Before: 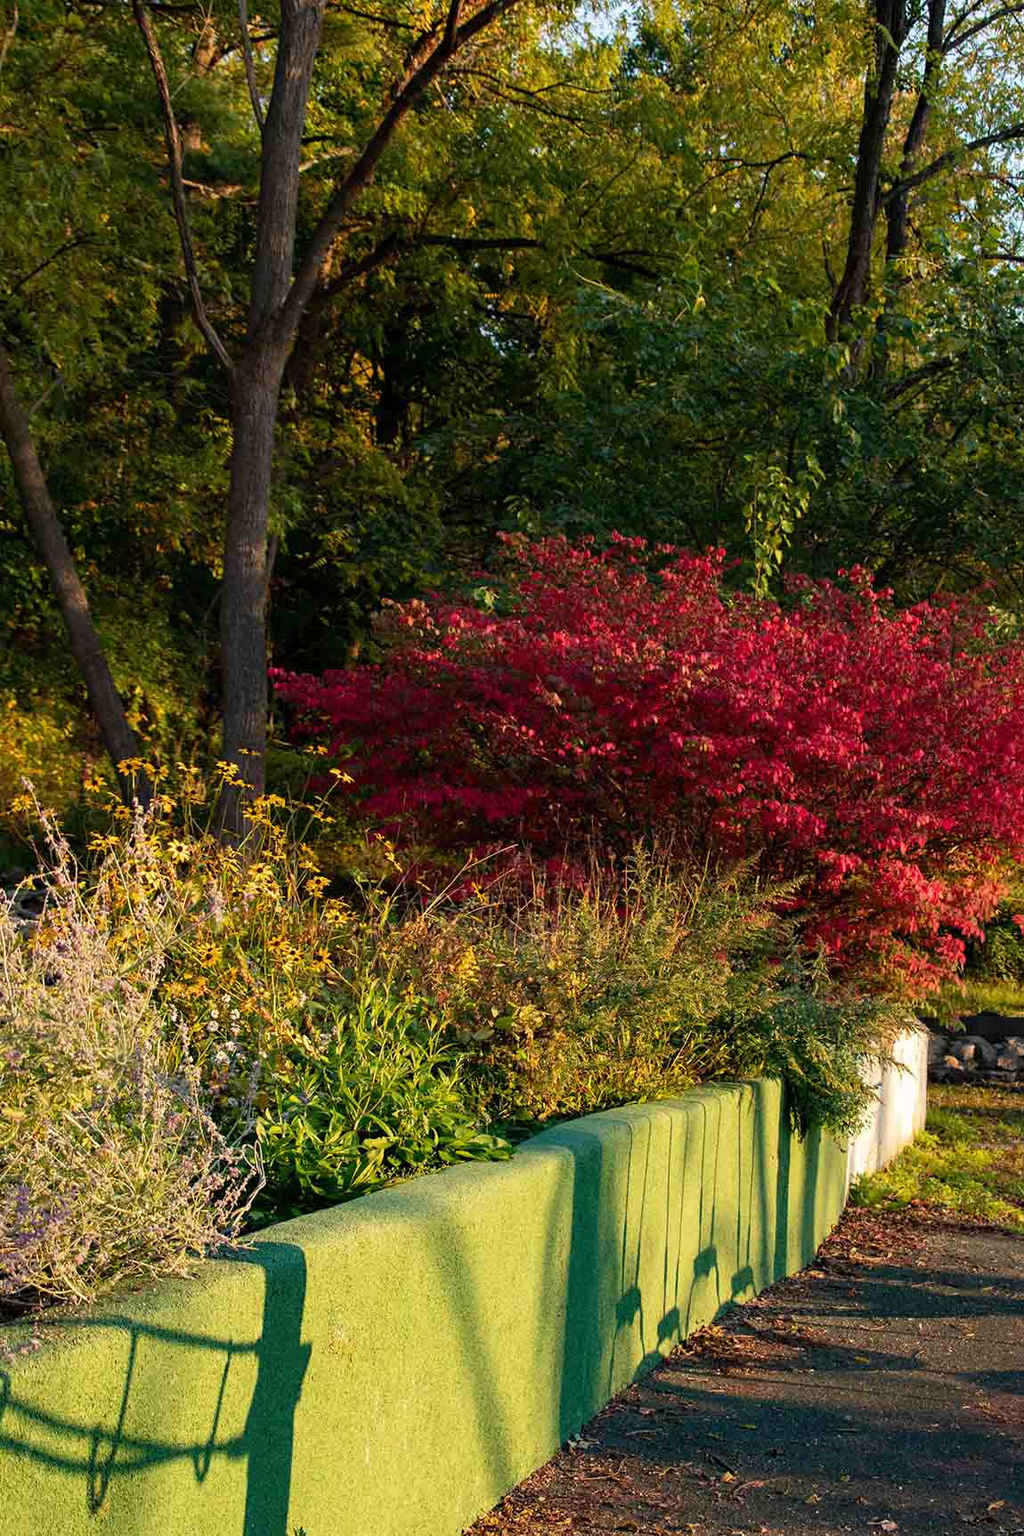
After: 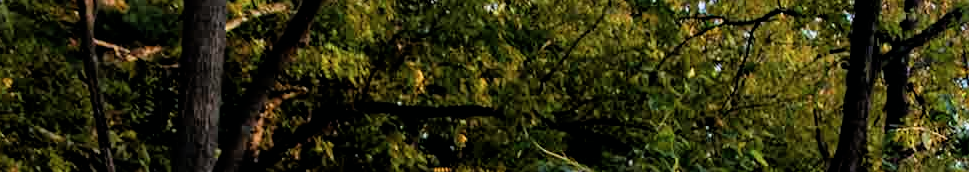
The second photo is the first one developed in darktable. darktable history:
filmic rgb: black relative exposure -4.91 EV, white relative exposure 2.84 EV, hardness 3.7
crop and rotate: left 9.644%, top 9.491%, right 6.021%, bottom 80.509%
color correction: highlights a* -0.137, highlights b* -5.91, shadows a* -0.137, shadows b* -0.137
